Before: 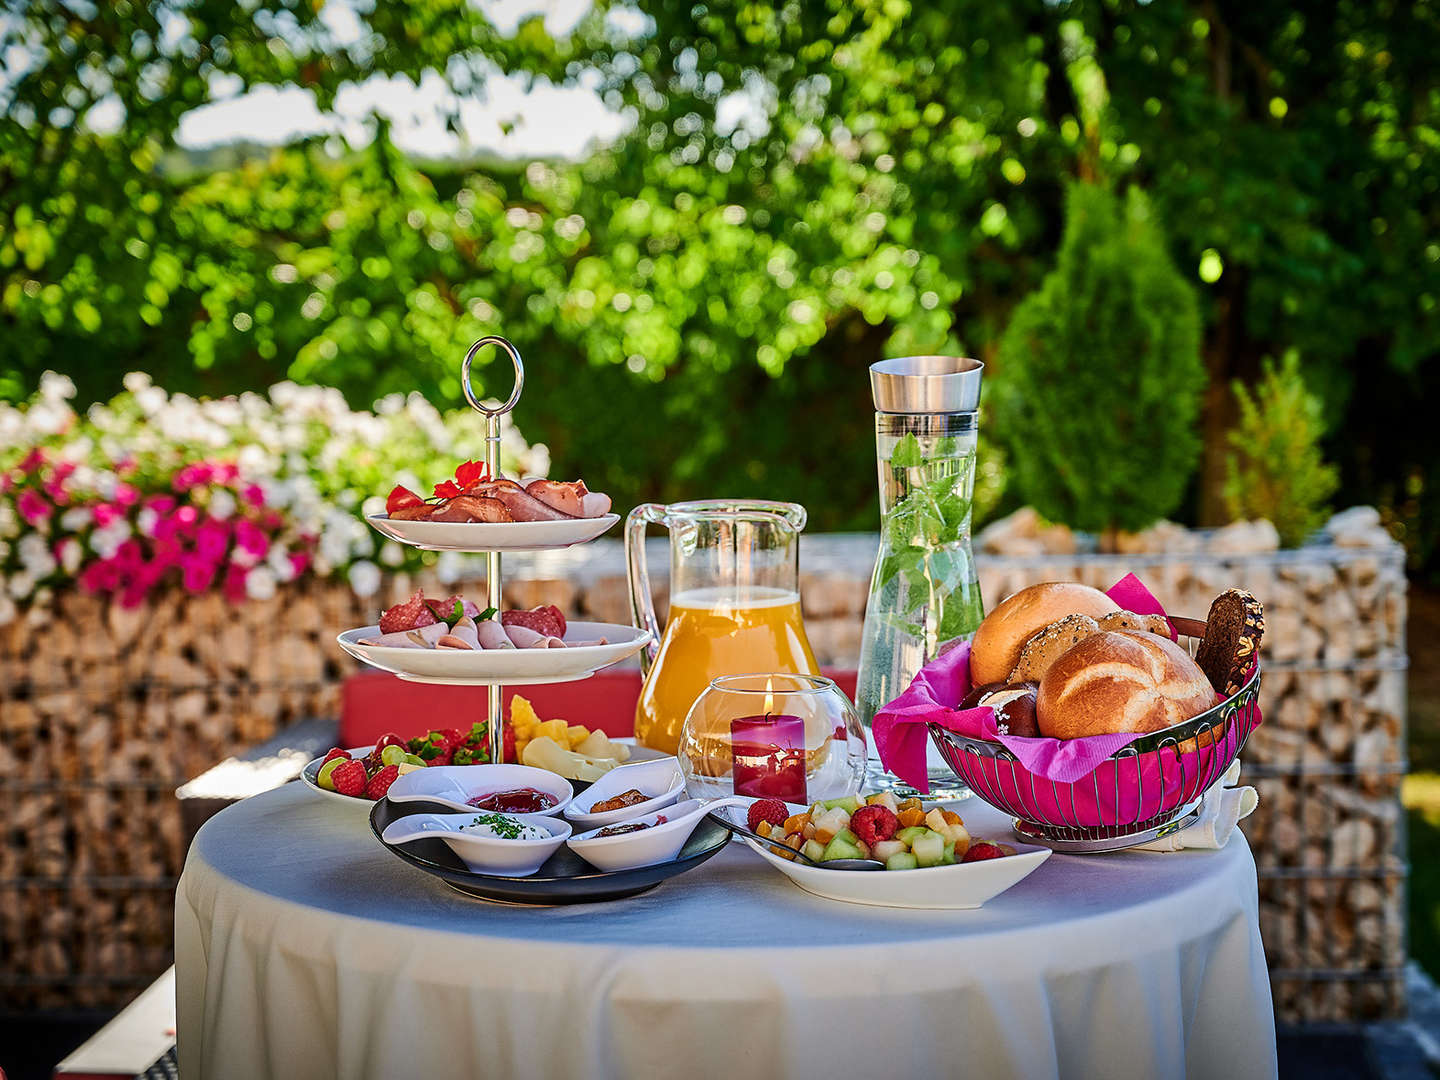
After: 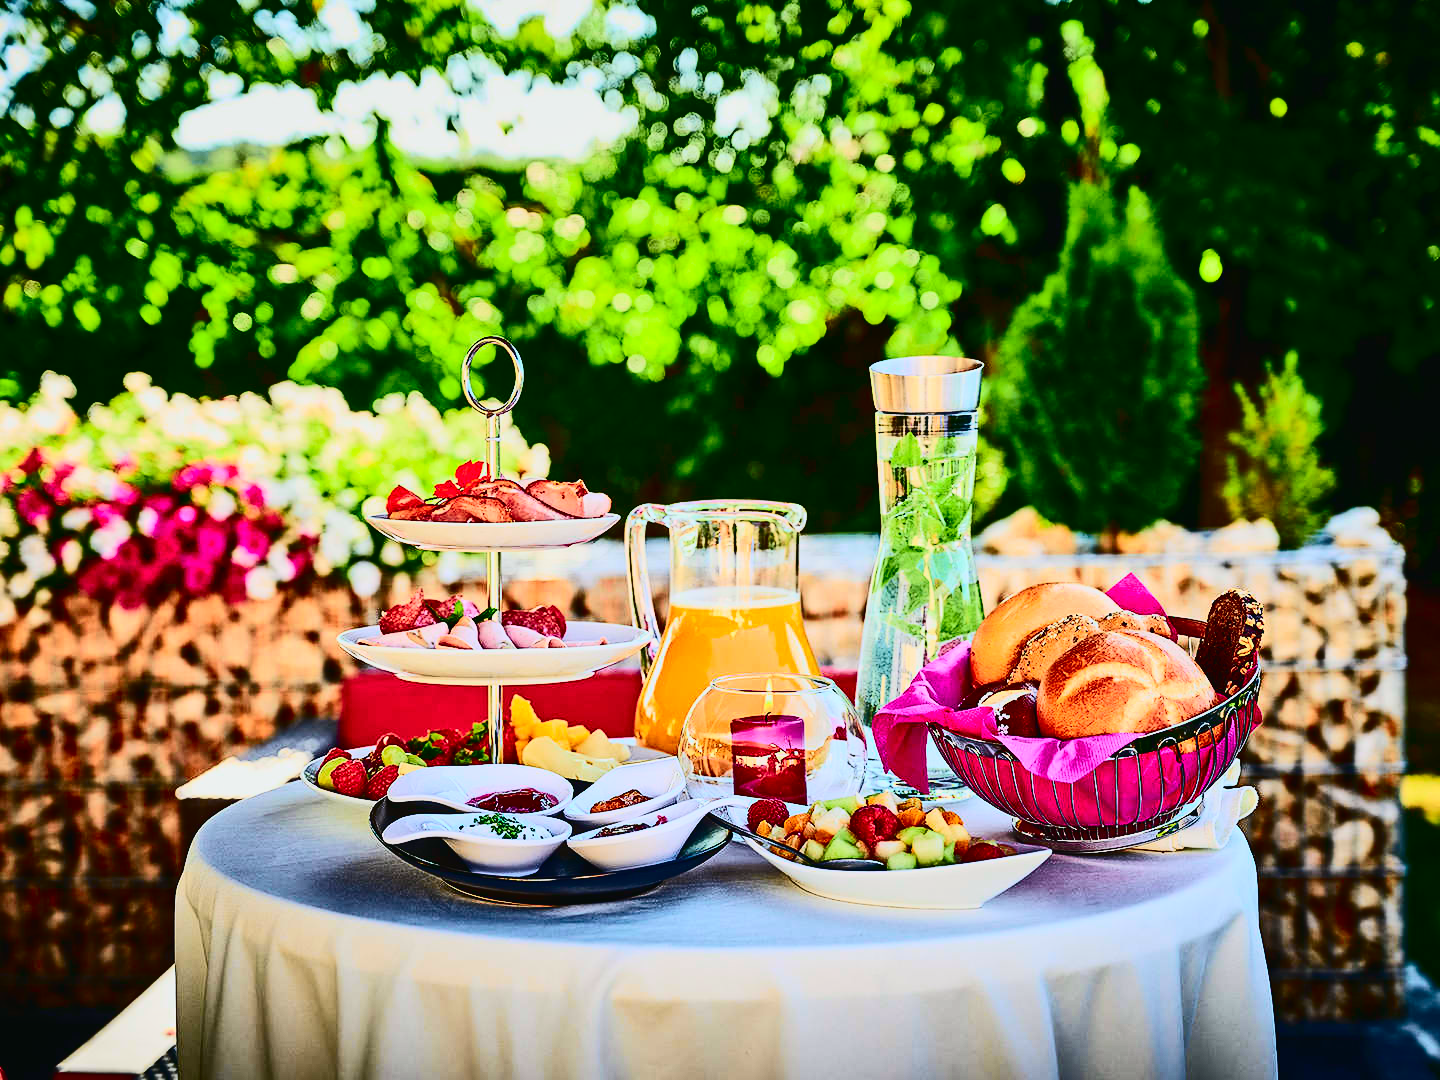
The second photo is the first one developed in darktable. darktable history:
tone curve: curves: ch0 [(0, 0.022) (0.114, 0.083) (0.281, 0.315) (0.447, 0.557) (0.588, 0.711) (0.786, 0.839) (0.999, 0.949)]; ch1 [(0, 0) (0.389, 0.352) (0.458, 0.433) (0.486, 0.474) (0.509, 0.505) (0.535, 0.53) (0.555, 0.557) (0.586, 0.622) (0.677, 0.724) (1, 1)]; ch2 [(0, 0) (0.369, 0.388) (0.449, 0.431) (0.501, 0.5) (0.528, 0.52) (0.561, 0.59) (0.697, 0.721) (1, 1)], color space Lab, independent channels, preserve colors none
contrast brightness saturation: contrast 0.4, brightness 0.05, saturation 0.25
